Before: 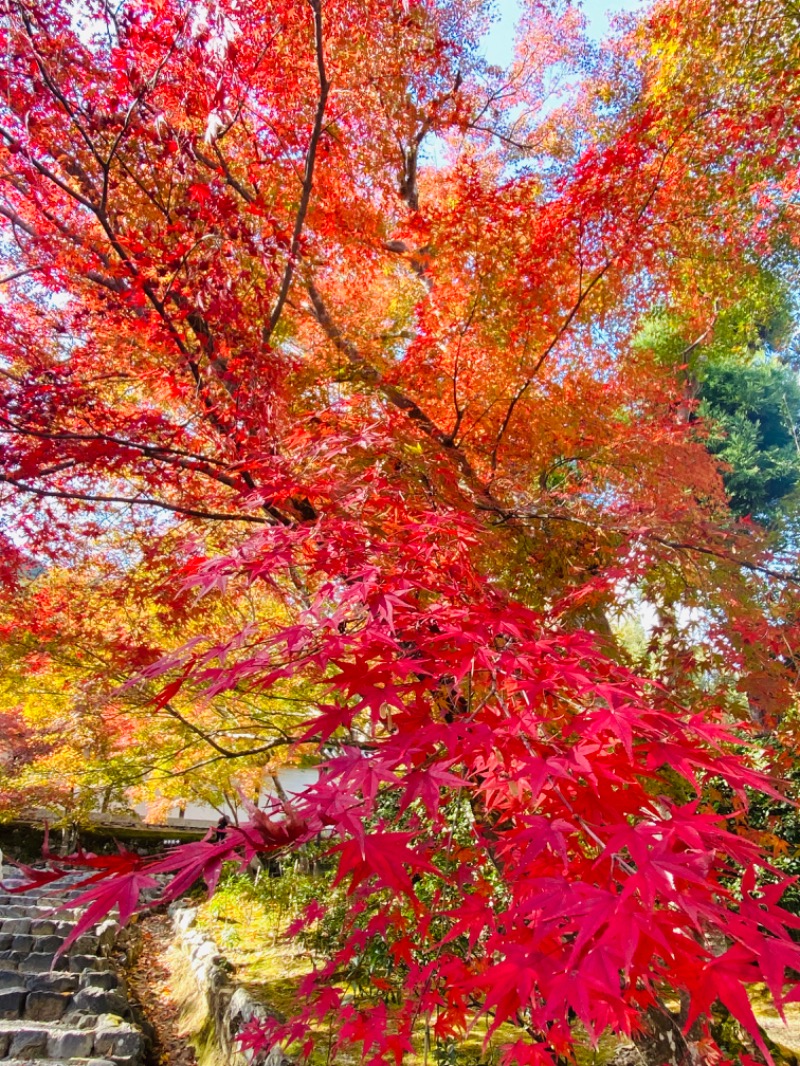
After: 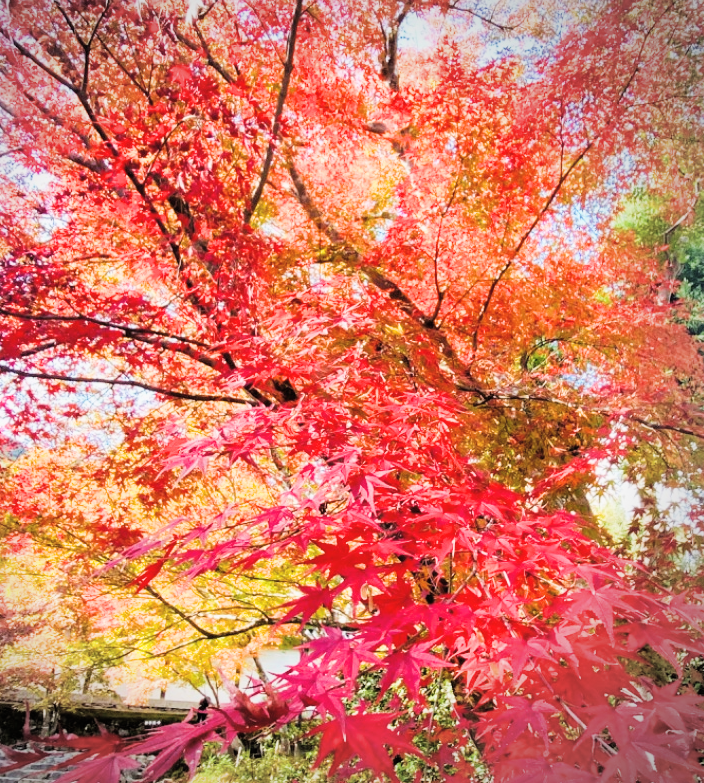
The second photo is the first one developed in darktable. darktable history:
crop and rotate: left 2.476%, top 11.207%, right 9.417%, bottom 15.286%
exposure: black level correction -0.005, exposure 1.001 EV, compensate exposure bias true, compensate highlight preservation false
vignetting: center (-0.122, -0.004)
filmic rgb: black relative exposure -5.03 EV, white relative exposure 4 EV, hardness 2.89, contrast 1.3, highlights saturation mix -30.72%
